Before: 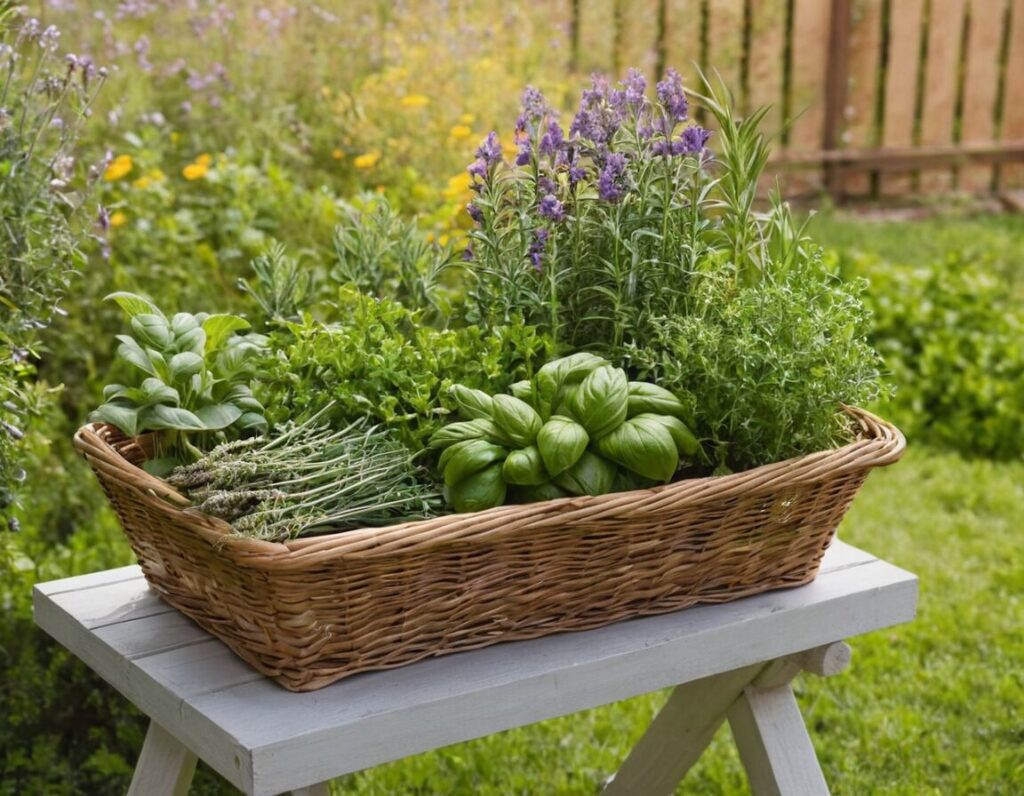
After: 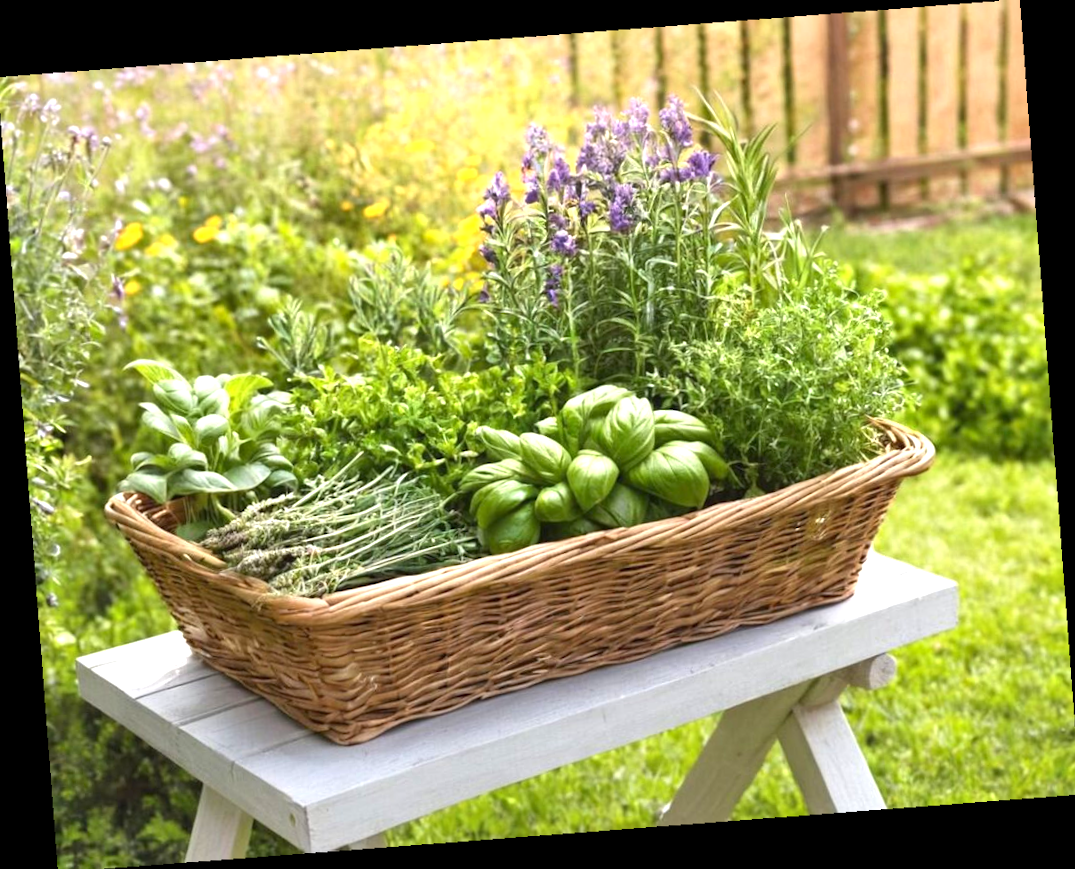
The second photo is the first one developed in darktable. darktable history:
shadows and highlights: highlights color adjustment 0%, soften with gaussian
crop and rotate: angle -0.5°
exposure: exposure 1.089 EV, compensate highlight preservation false
rotate and perspective: rotation -4.86°, automatic cropping off
